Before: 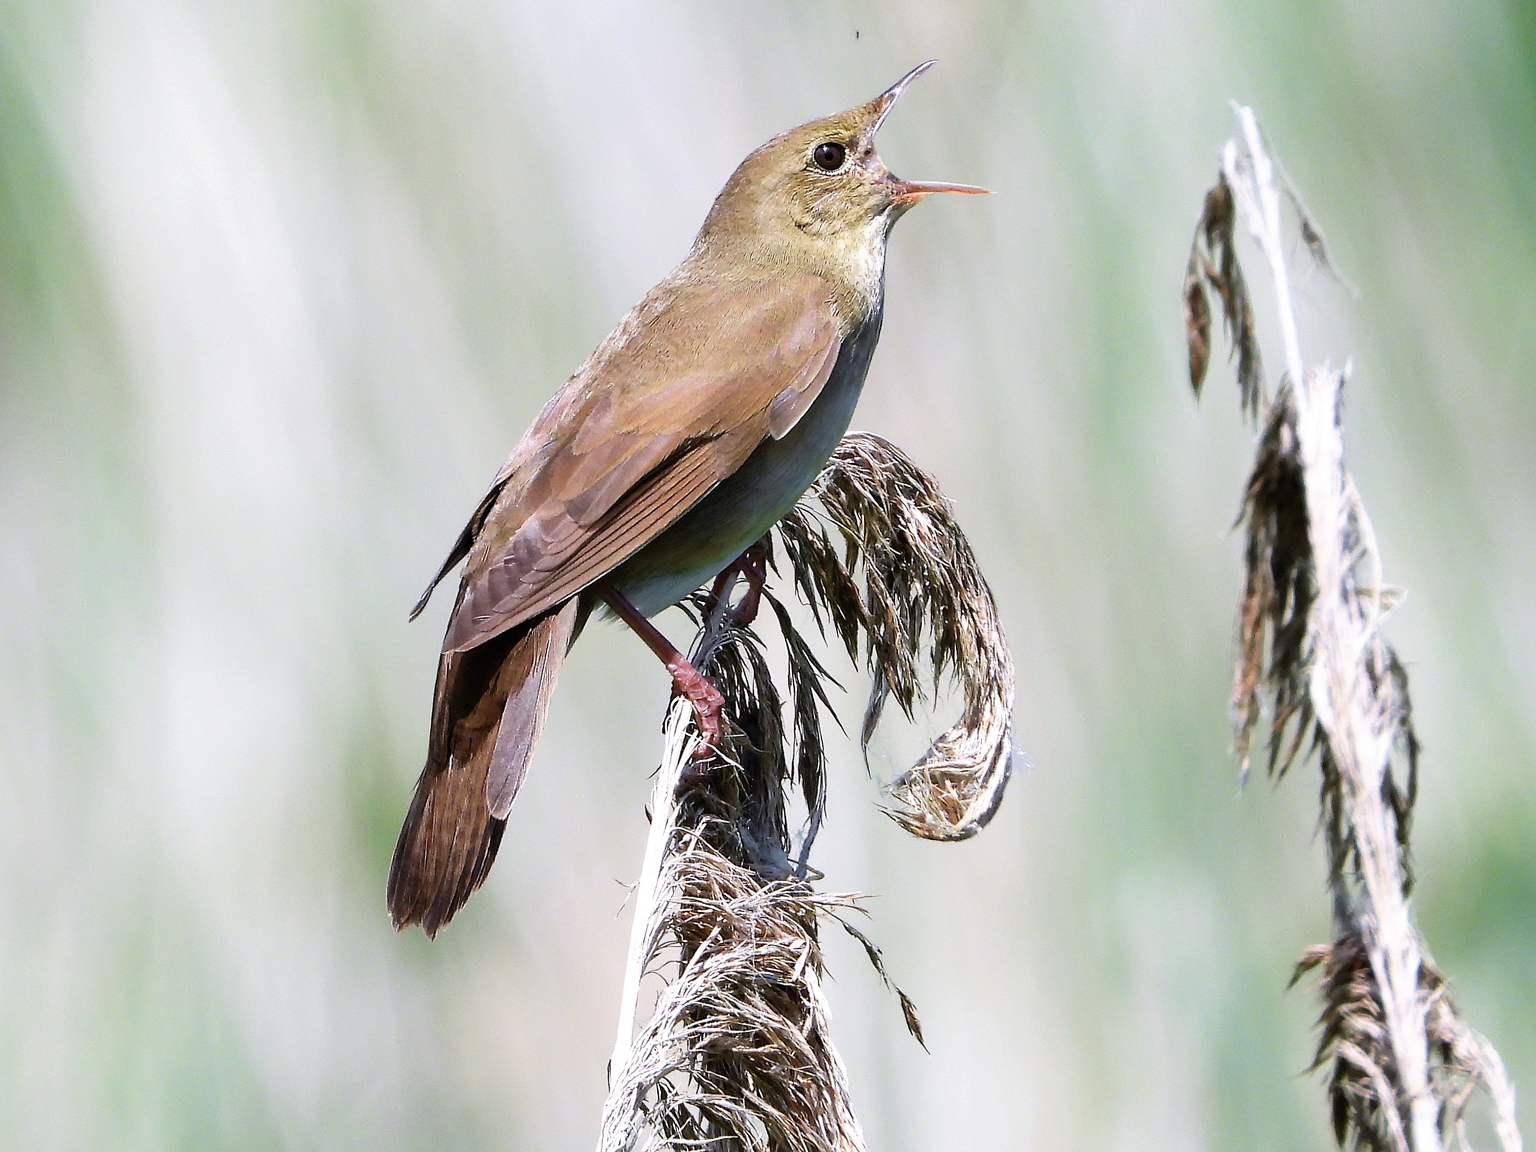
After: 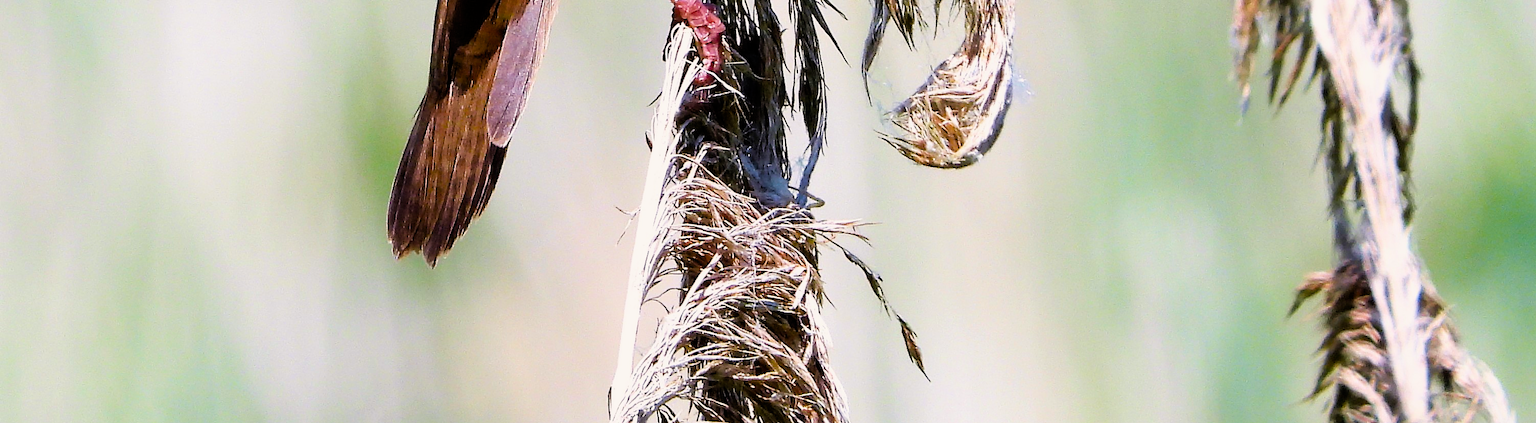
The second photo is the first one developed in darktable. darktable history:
color balance rgb: highlights gain › chroma 1.076%, highlights gain › hue 70.04°, perceptual saturation grading › global saturation 39.098%, perceptual saturation grading › highlights -25.105%, perceptual saturation grading › mid-tones 35.314%, perceptual saturation grading › shadows 35.623%, global vibrance 11.019%
velvia: on, module defaults
filmic rgb: black relative exposure -11.99 EV, white relative exposure 2.81 EV, threshold 3.03 EV, target black luminance 0%, hardness 8.09, latitude 70.23%, contrast 1.139, highlights saturation mix 10.5%, shadows ↔ highlights balance -0.389%, enable highlight reconstruction true
crop and rotate: top 58.507%, bottom 4.706%
